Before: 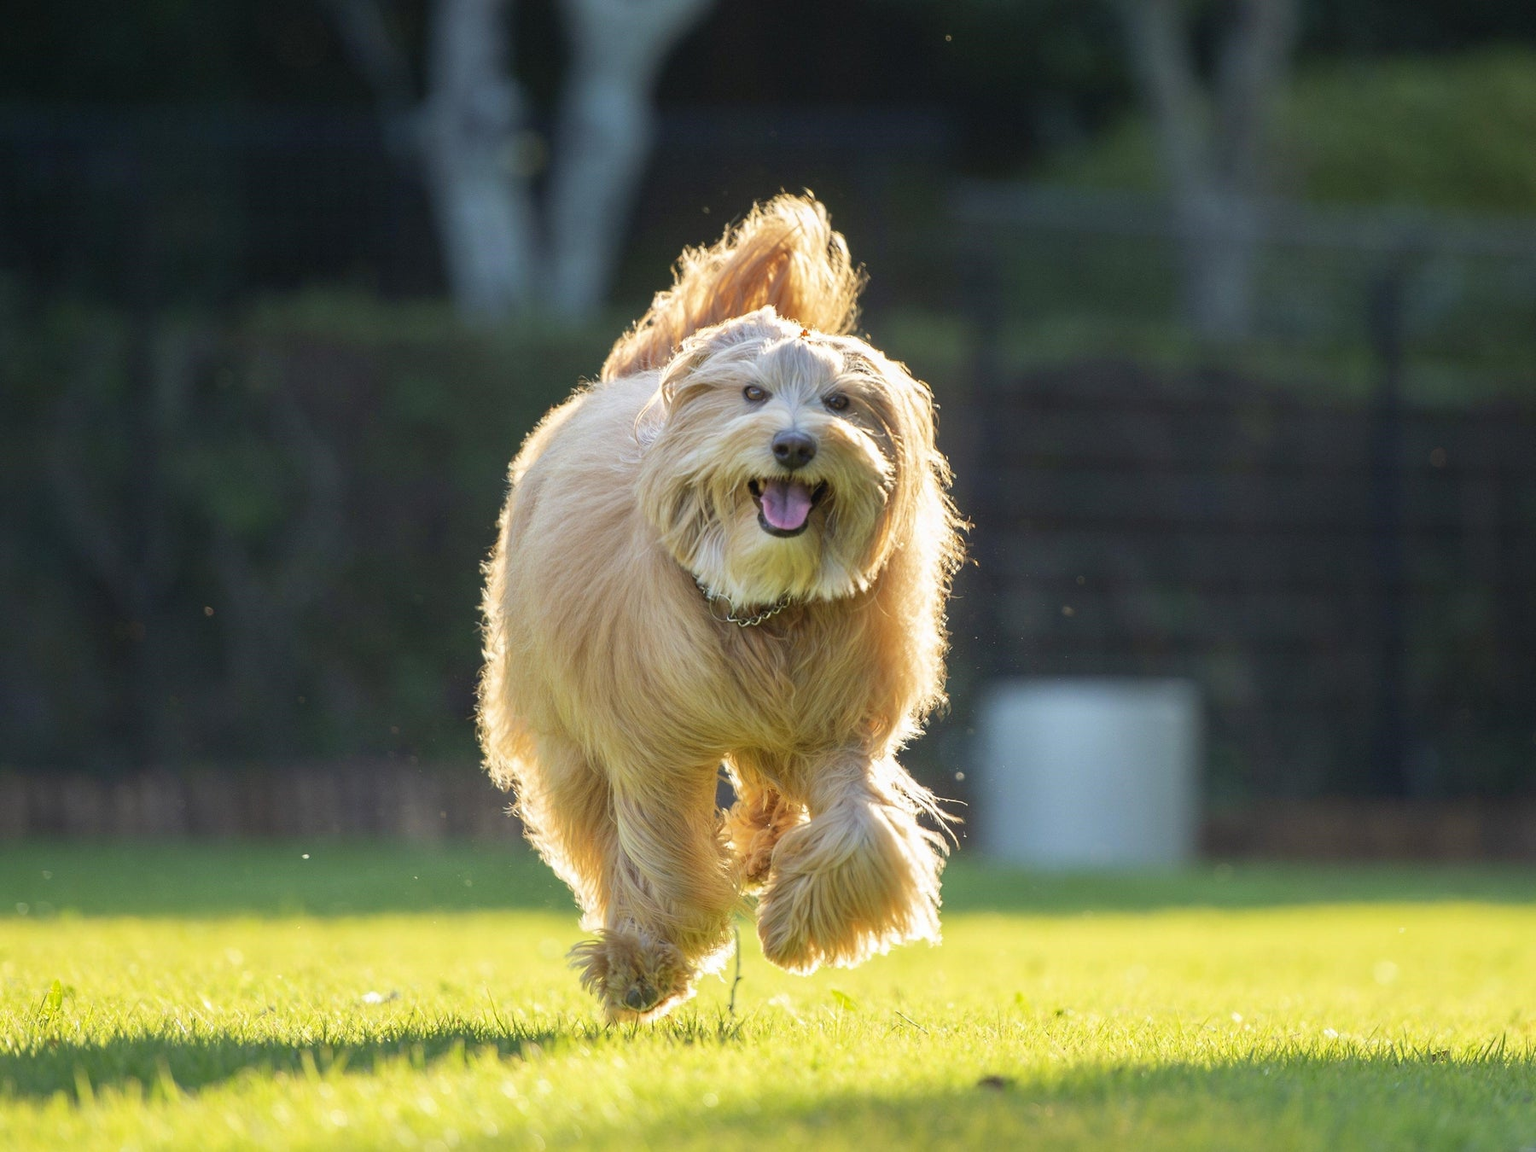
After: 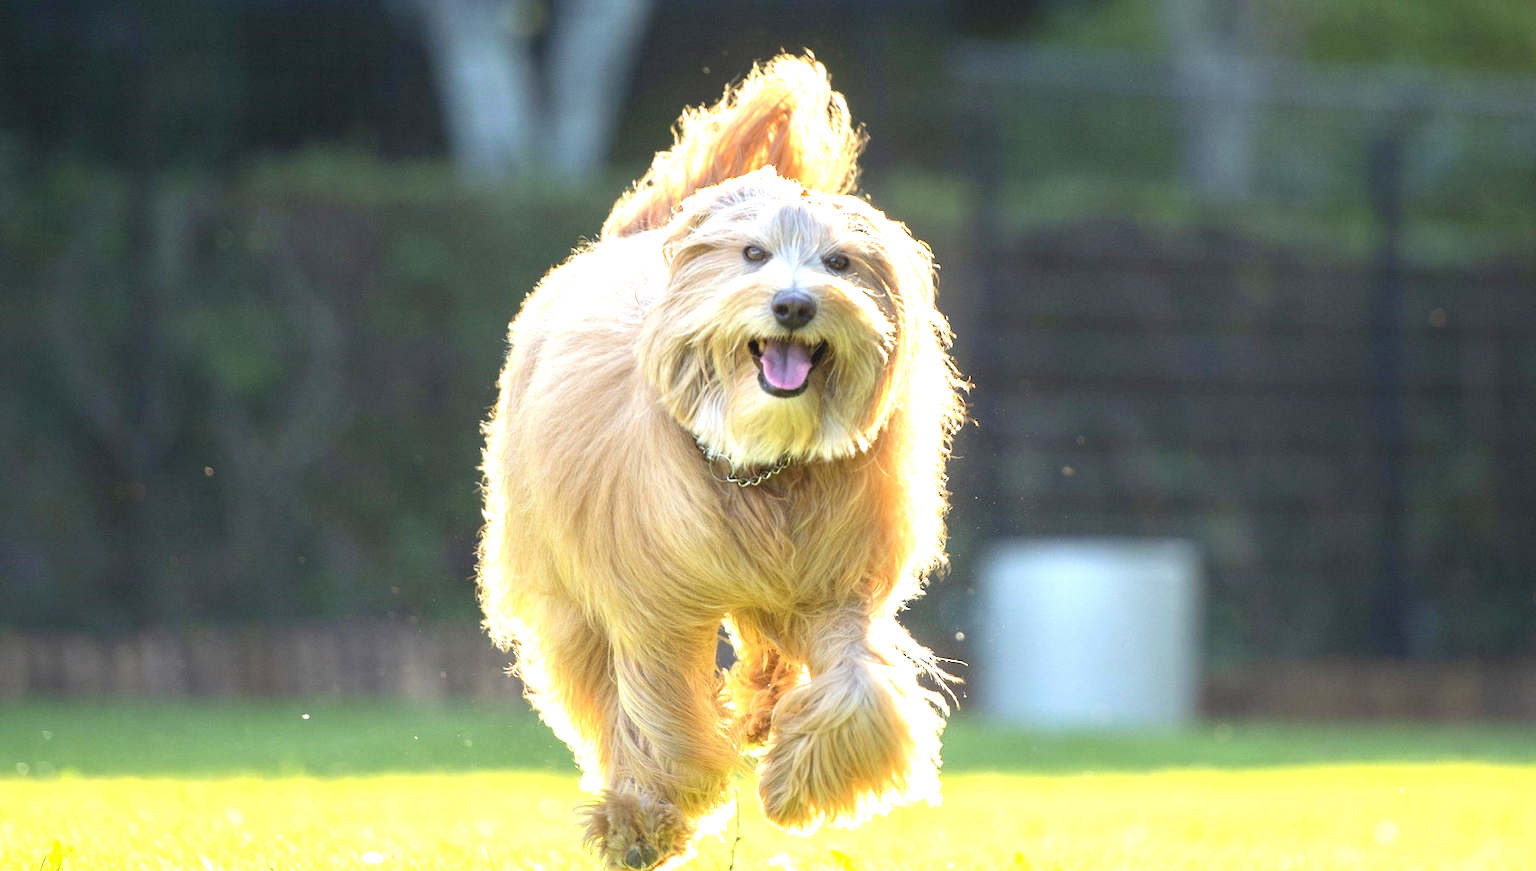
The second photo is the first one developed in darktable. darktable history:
exposure: black level correction 0, exposure 1.103 EV, compensate exposure bias true, compensate highlight preservation false
crop and rotate: top 12.164%, bottom 12.178%
